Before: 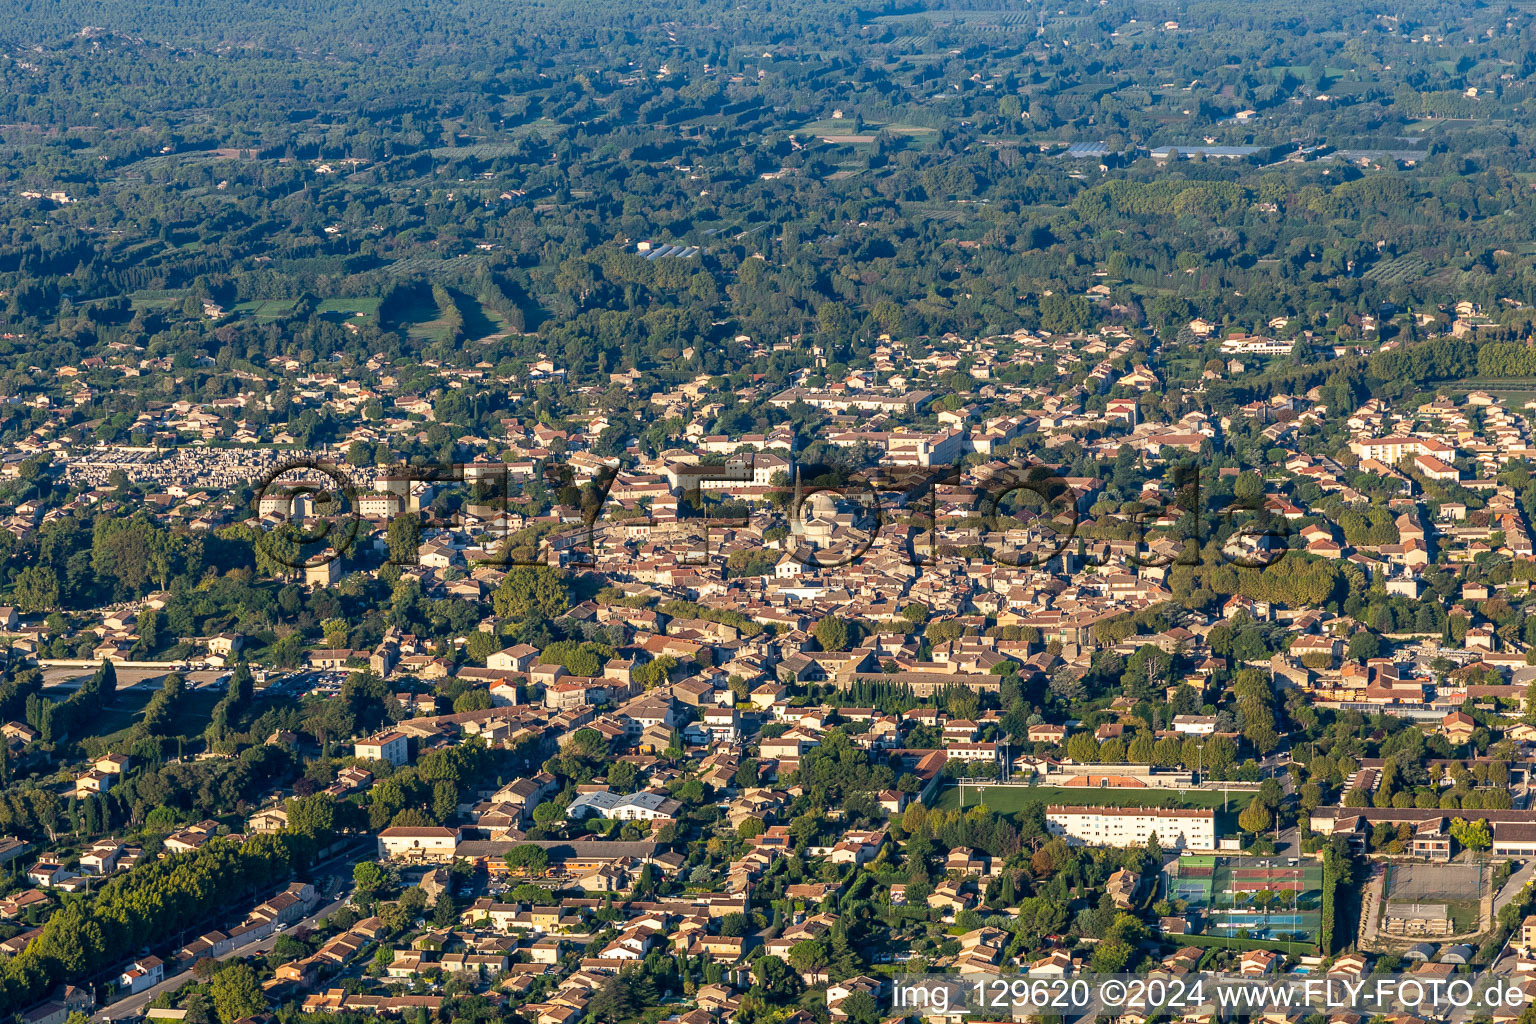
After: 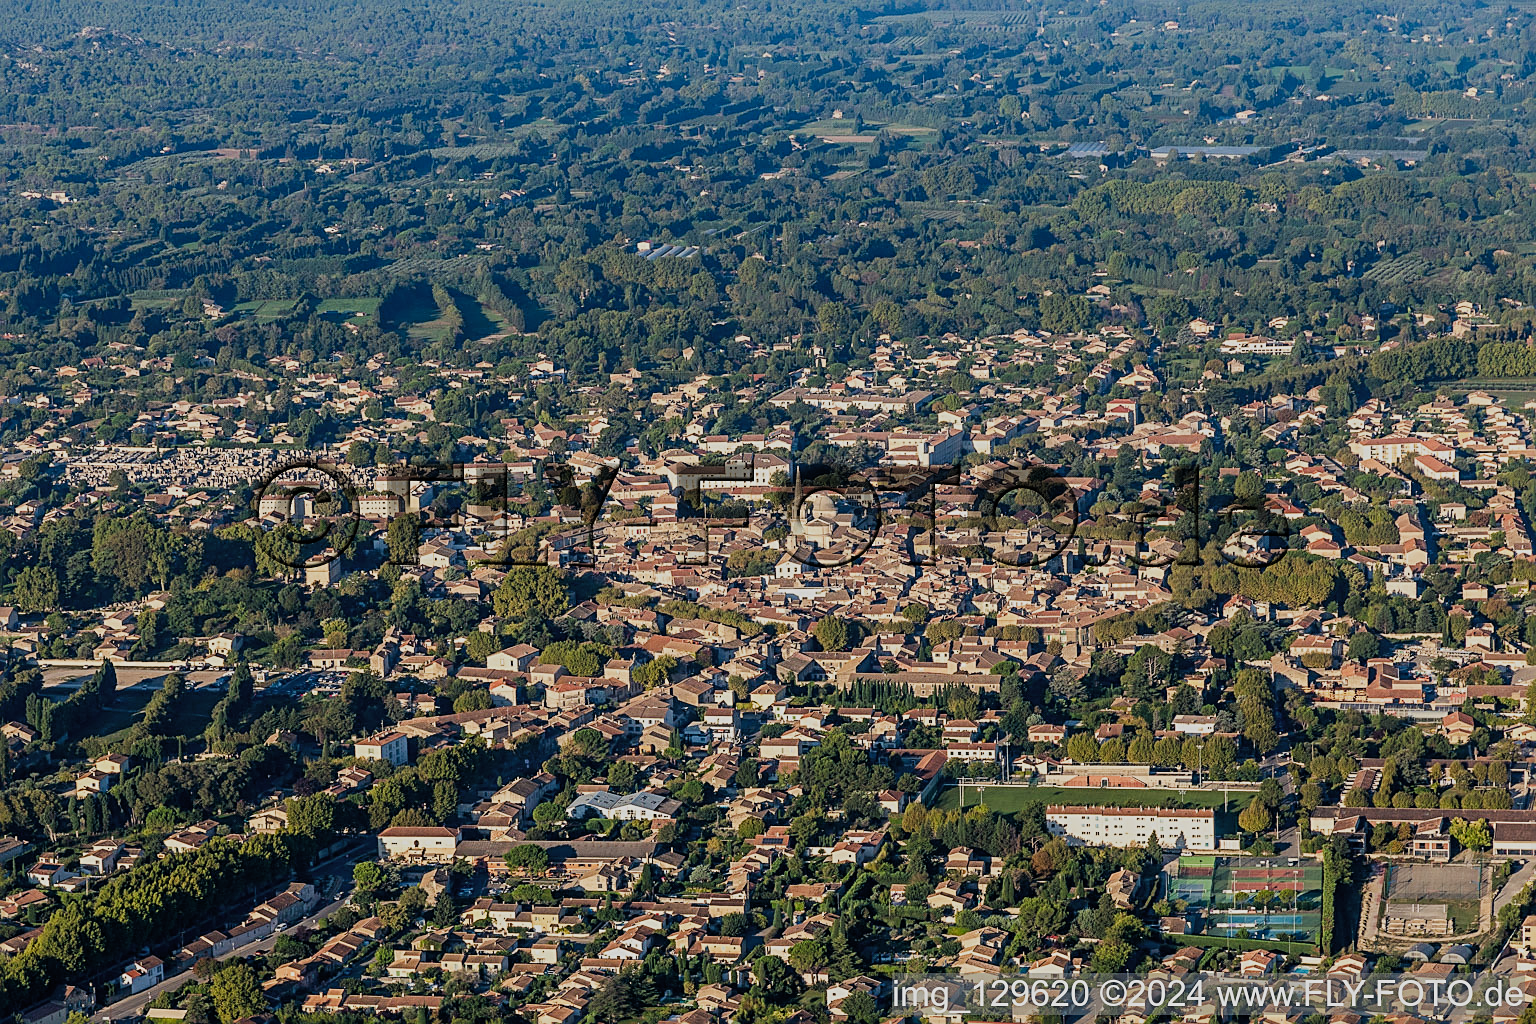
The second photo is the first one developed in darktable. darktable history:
contrast brightness saturation: contrast 0.029, brightness -0.04
sharpen: on, module defaults
filmic rgb: black relative exposure -7.65 EV, white relative exposure 4.56 EV, hardness 3.61, color science v4 (2020)
